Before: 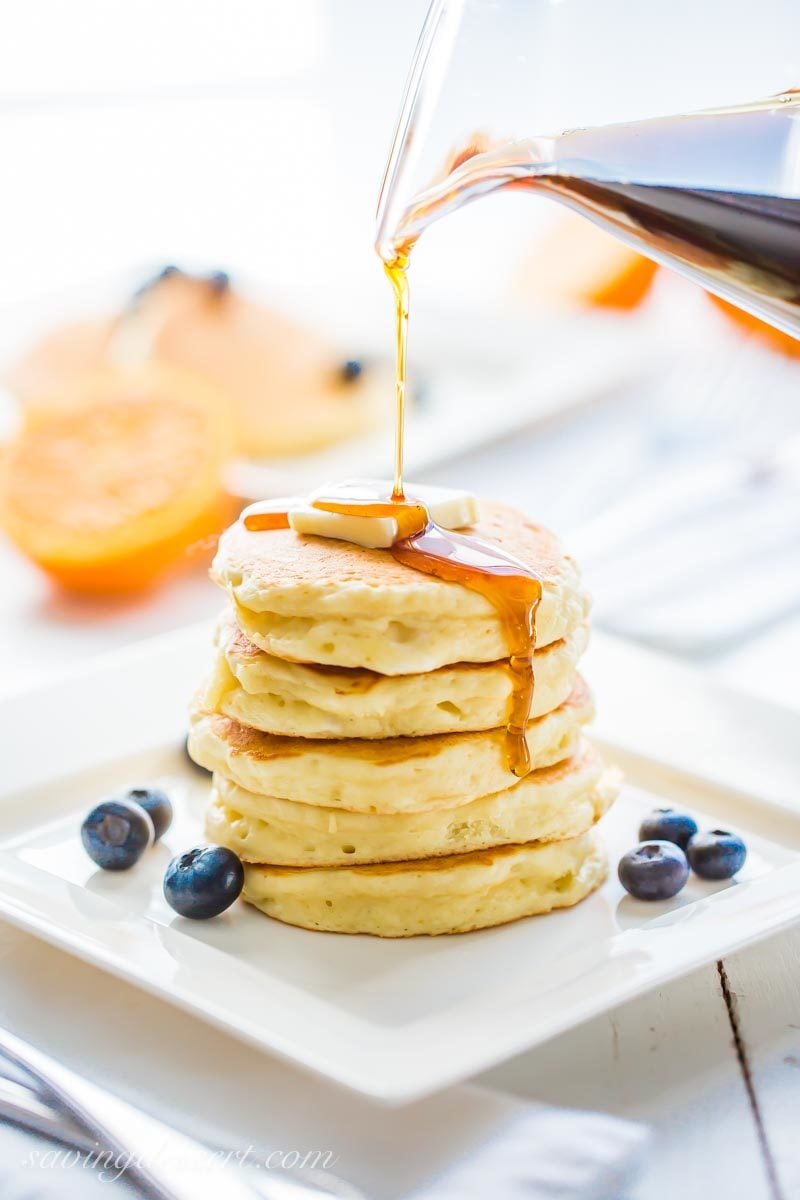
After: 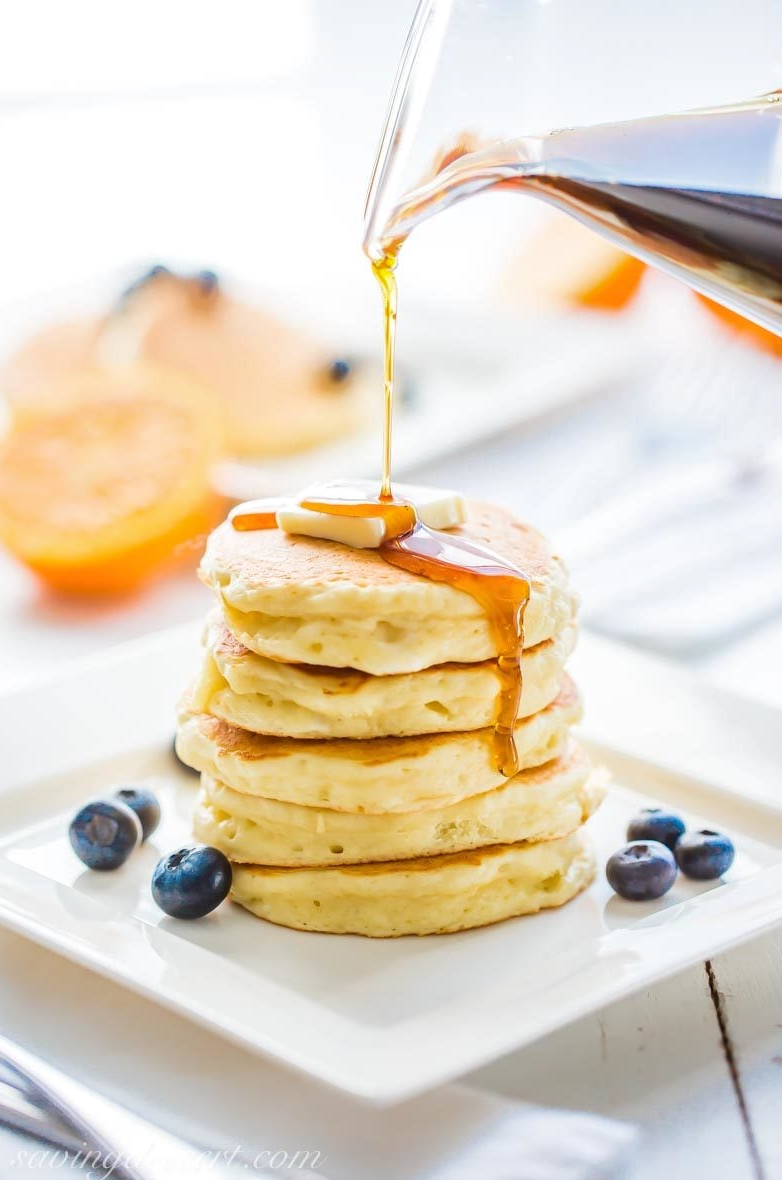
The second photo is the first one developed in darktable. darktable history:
shadows and highlights: shadows 62.27, white point adjustment 0.44, highlights -34.5, compress 83.71%
crop and rotate: left 1.601%, right 0.633%, bottom 1.593%
